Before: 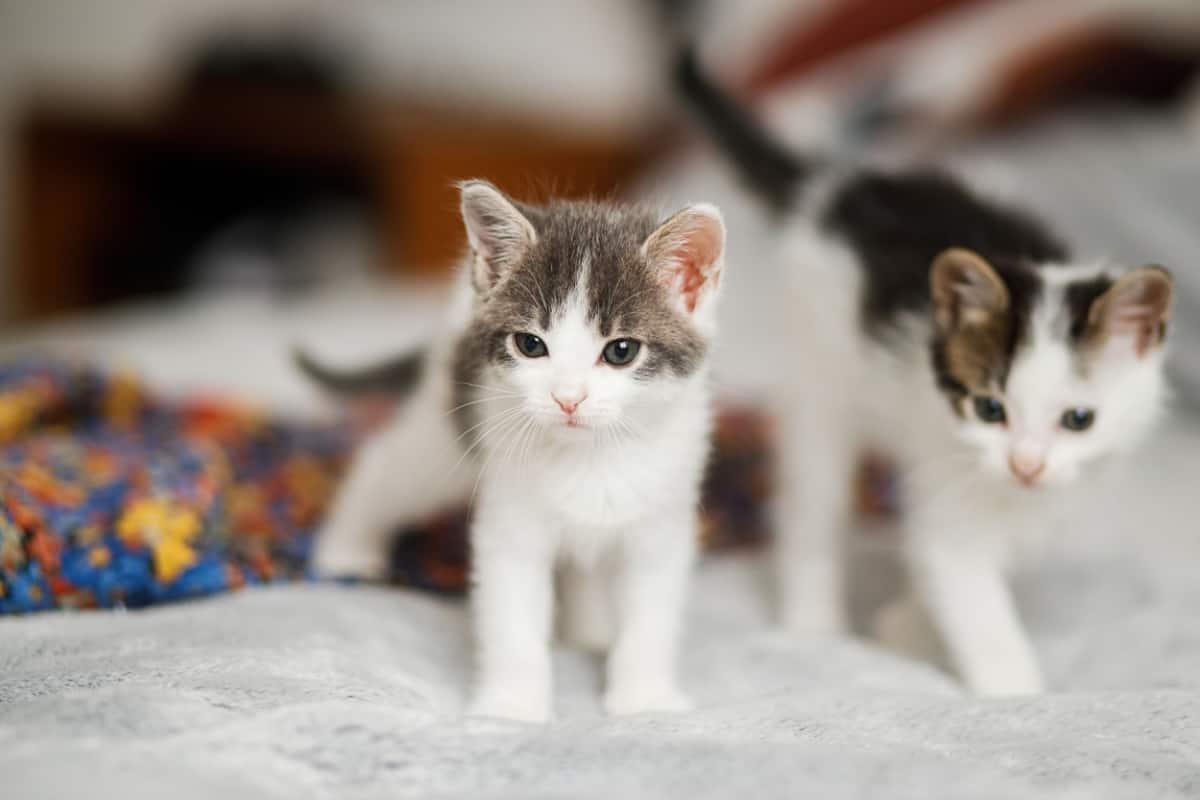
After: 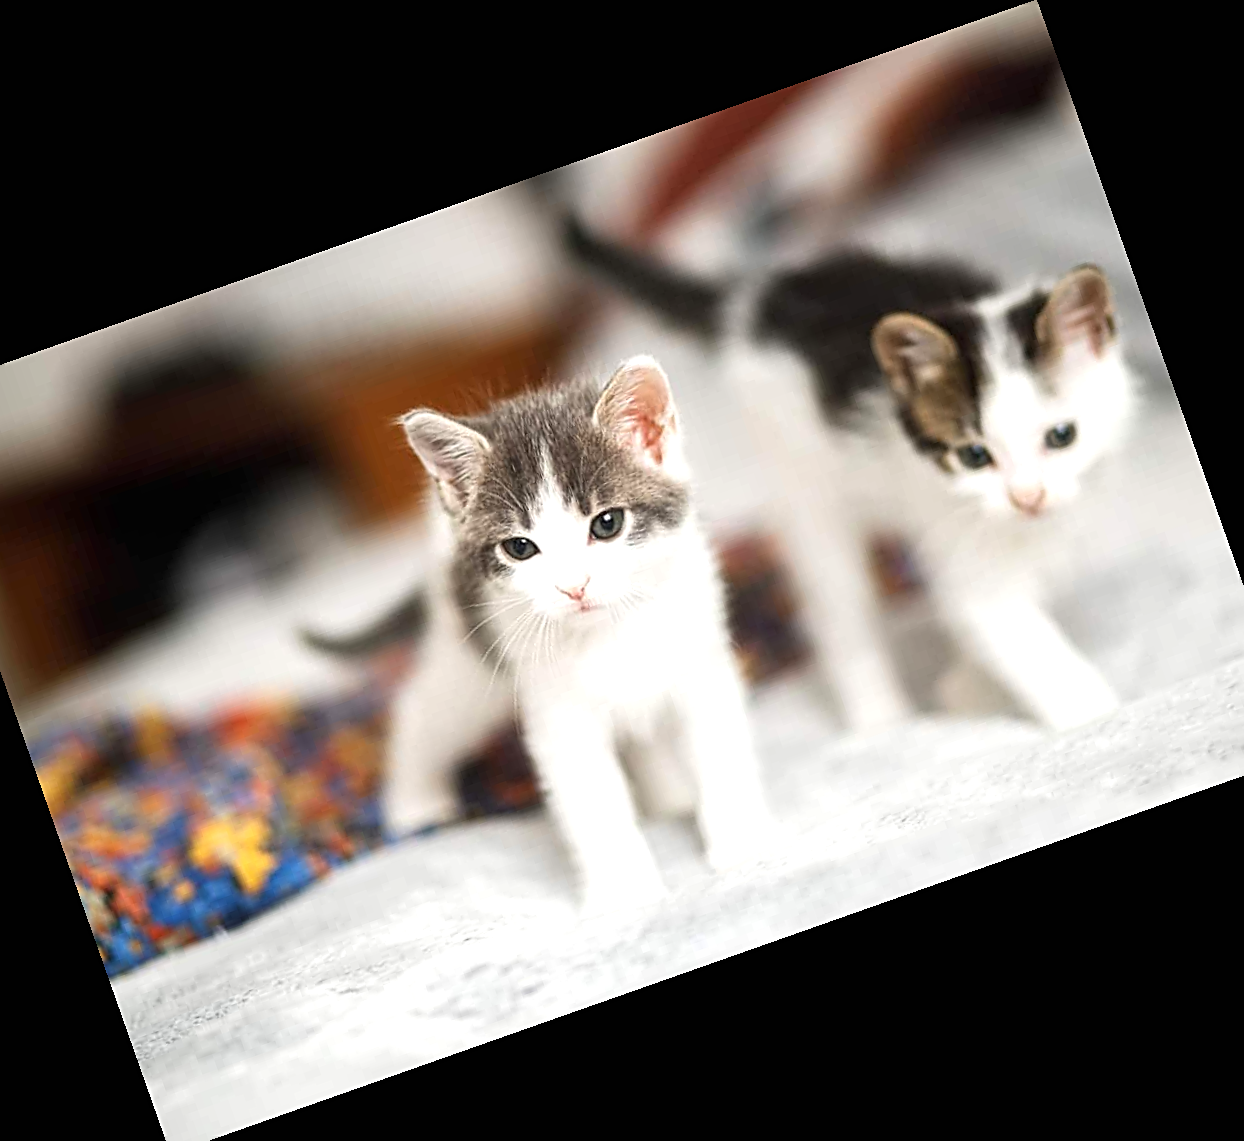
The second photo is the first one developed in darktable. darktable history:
crop and rotate: angle 19.43°, left 6.812%, right 4.125%, bottom 1.087%
contrast brightness saturation: saturation -0.05
exposure: black level correction 0, exposure 0.6 EV, compensate exposure bias true, compensate highlight preservation false
sharpen: on, module defaults
